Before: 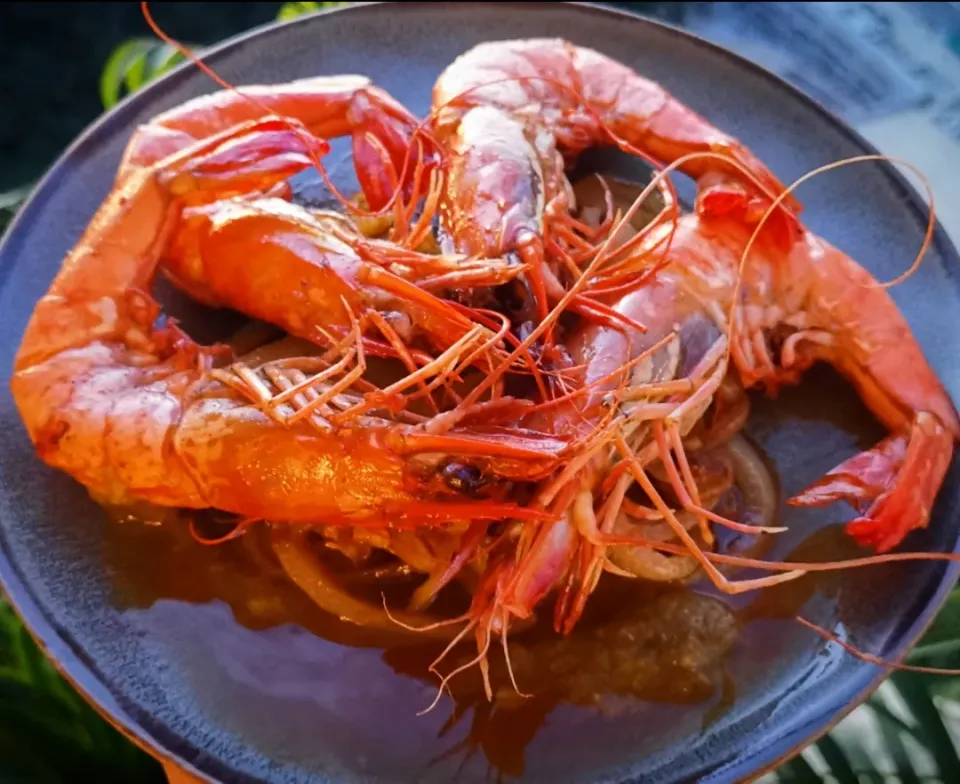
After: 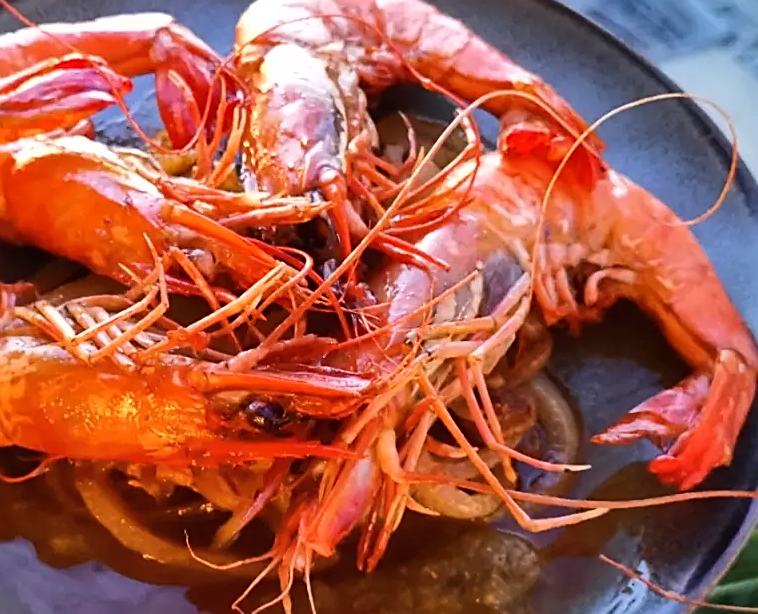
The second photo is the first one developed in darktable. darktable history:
sharpen: on, module defaults
crop and rotate: left 20.546%, top 7.991%, right 0.47%, bottom 13.588%
shadows and highlights: highlights color adjustment 0.598%, soften with gaussian
tone equalizer: -8 EV -0.43 EV, -7 EV -0.356 EV, -6 EV -0.367 EV, -5 EV -0.233 EV, -3 EV 0.23 EV, -2 EV 0.312 EV, -1 EV 0.377 EV, +0 EV 0.404 EV, edges refinement/feathering 500, mask exposure compensation -1.57 EV, preserve details no
